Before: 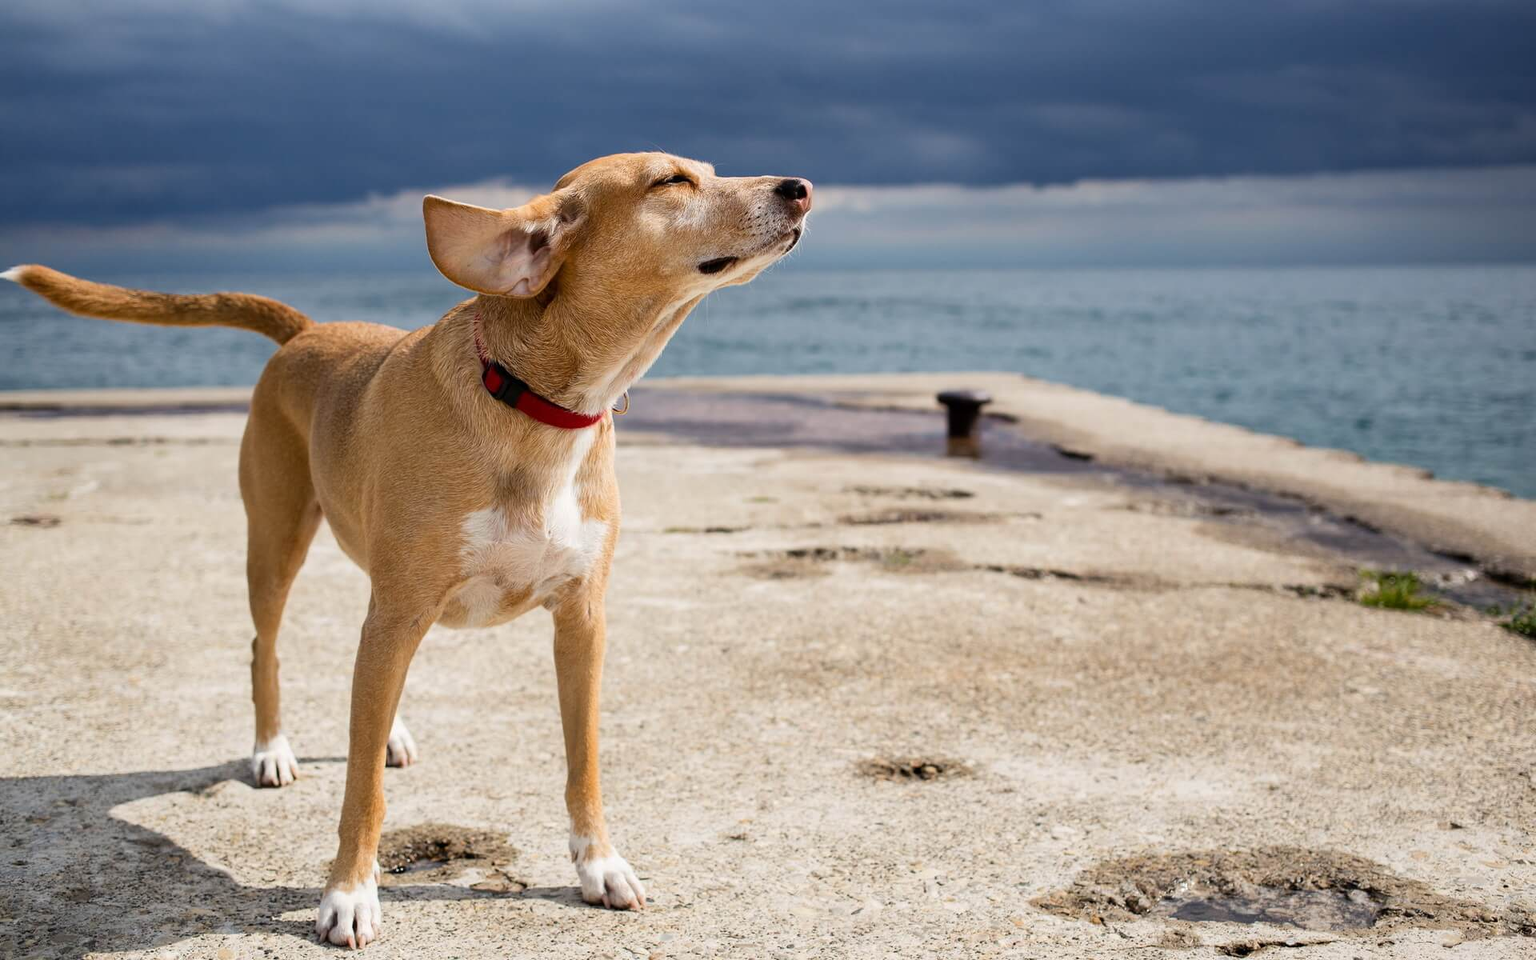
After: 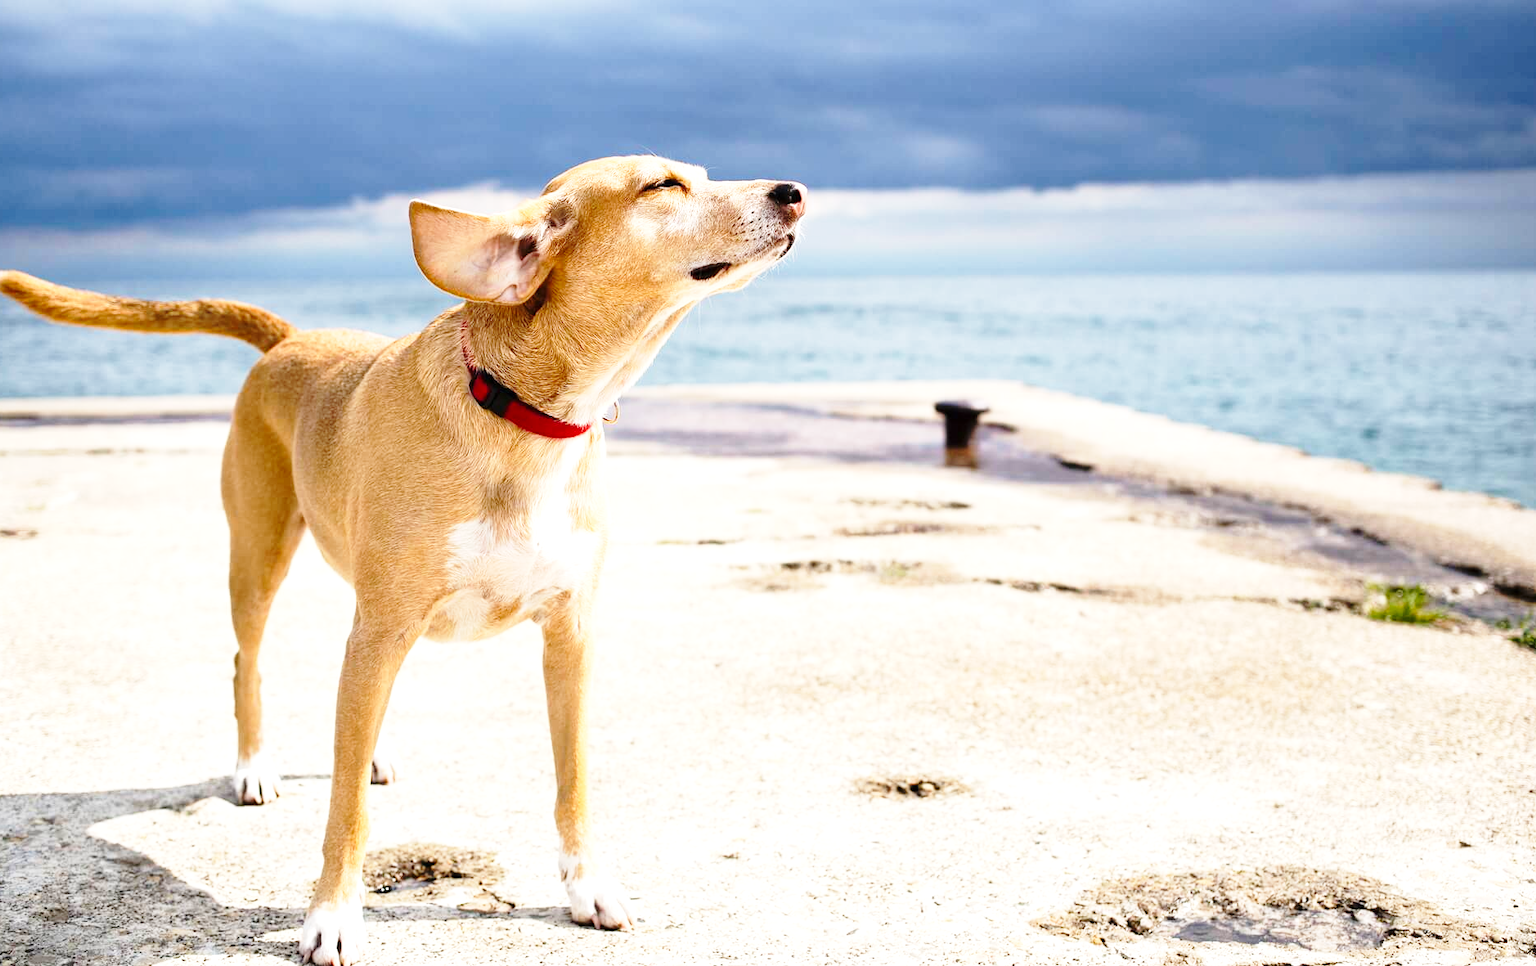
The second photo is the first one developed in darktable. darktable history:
base curve: curves: ch0 [(0, 0) (0.028, 0.03) (0.121, 0.232) (0.46, 0.748) (0.859, 0.968) (1, 1)], preserve colors none
crop and rotate: left 1.551%, right 0.628%, bottom 1.435%
exposure: black level correction 0, exposure 0.703 EV, compensate exposure bias true, compensate highlight preservation false
